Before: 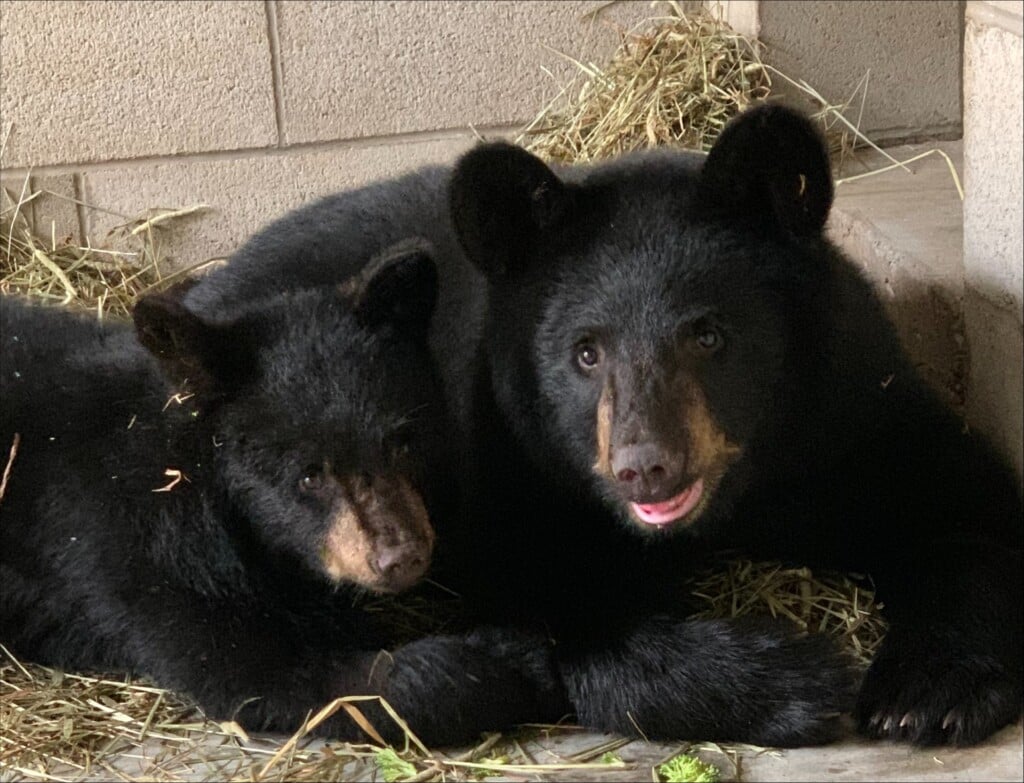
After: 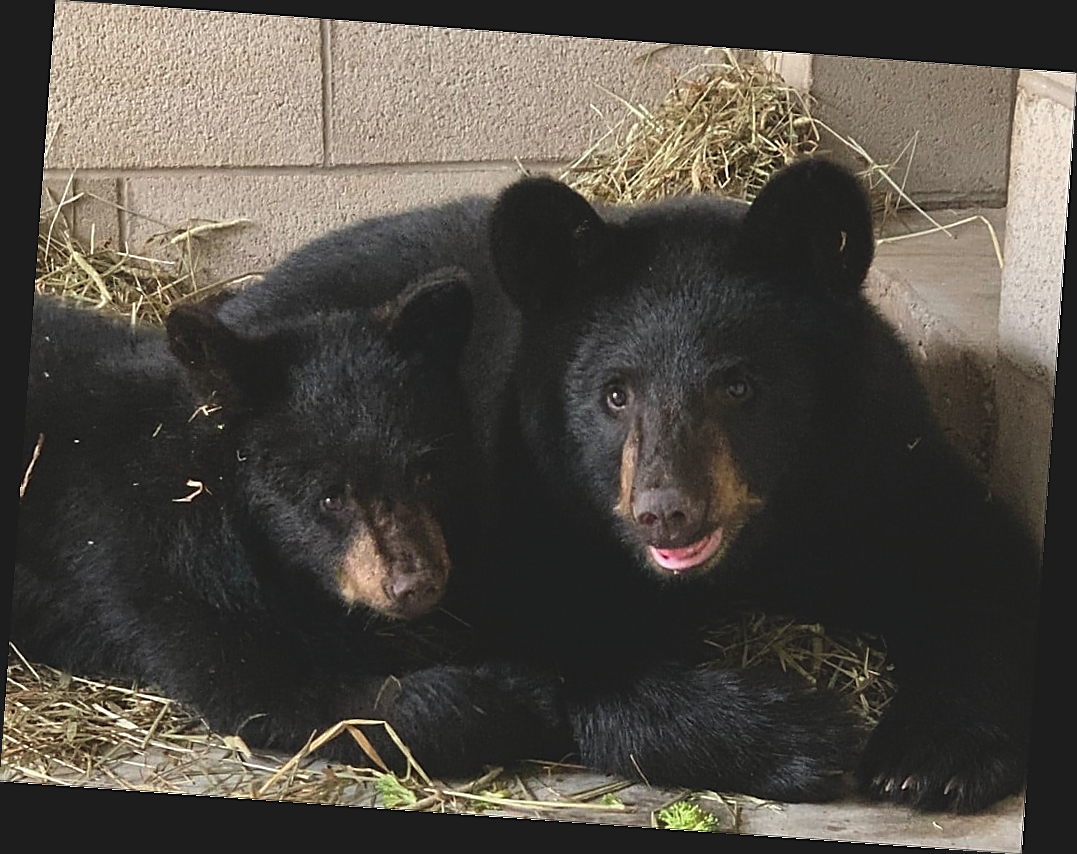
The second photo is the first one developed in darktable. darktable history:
exposure: black level correction -0.014, exposure -0.193 EV, compensate highlight preservation false
rotate and perspective: rotation 4.1°, automatic cropping off
sharpen: radius 1.4, amount 1.25, threshold 0.7
